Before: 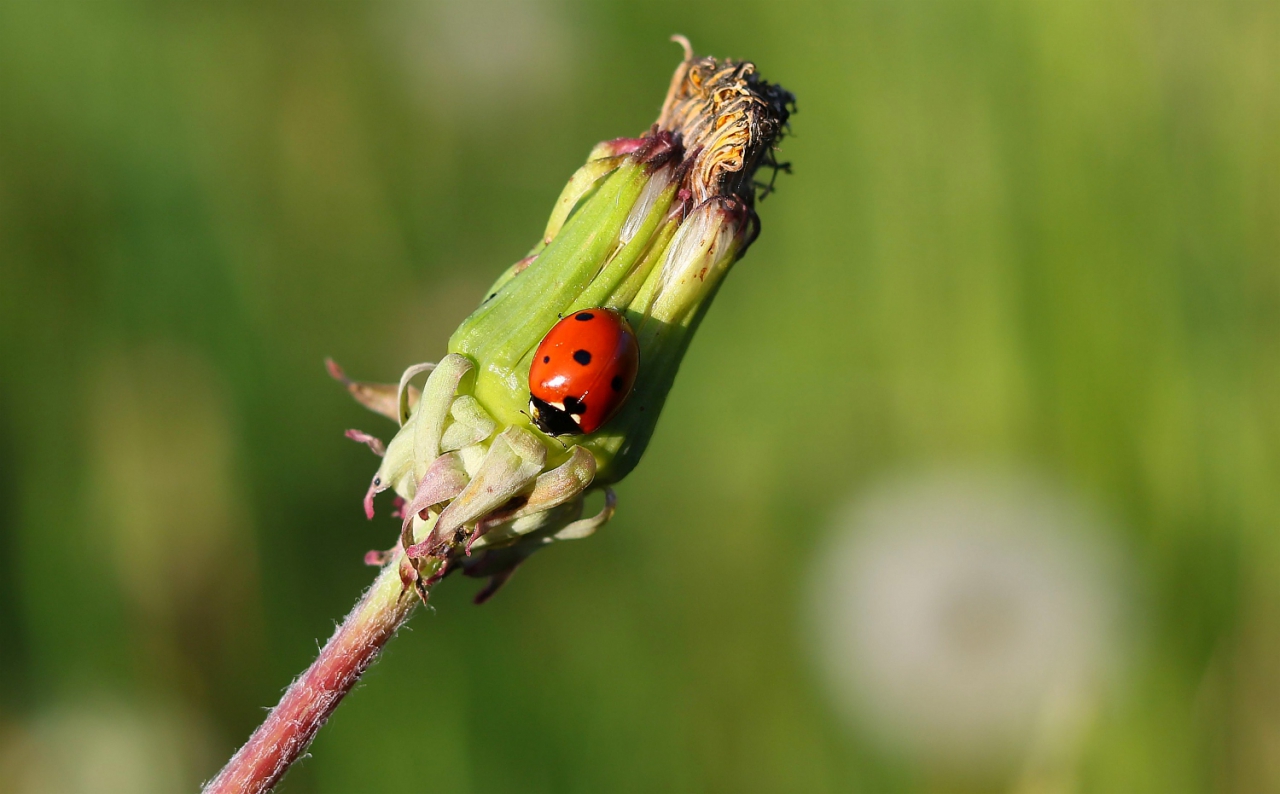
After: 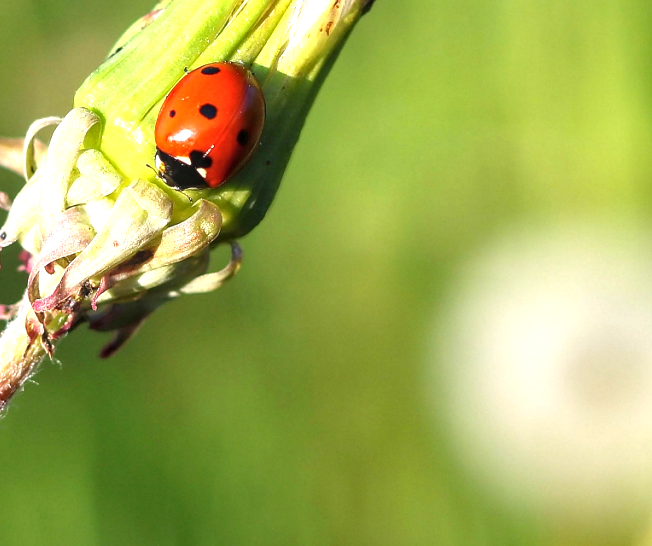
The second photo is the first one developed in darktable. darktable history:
local contrast: on, module defaults
exposure: exposure 1 EV, compensate highlight preservation false
crop and rotate: left 29.237%, top 31.152%, right 19.807%
